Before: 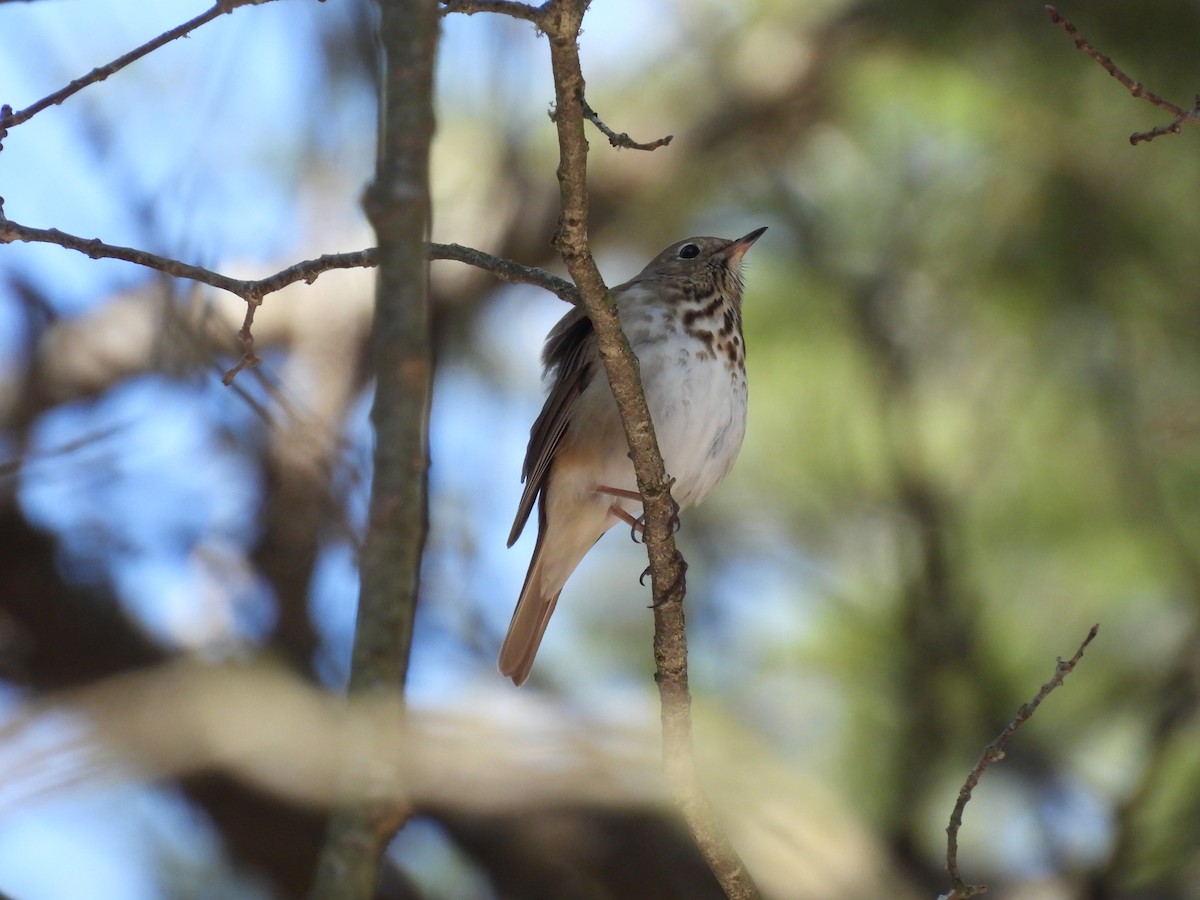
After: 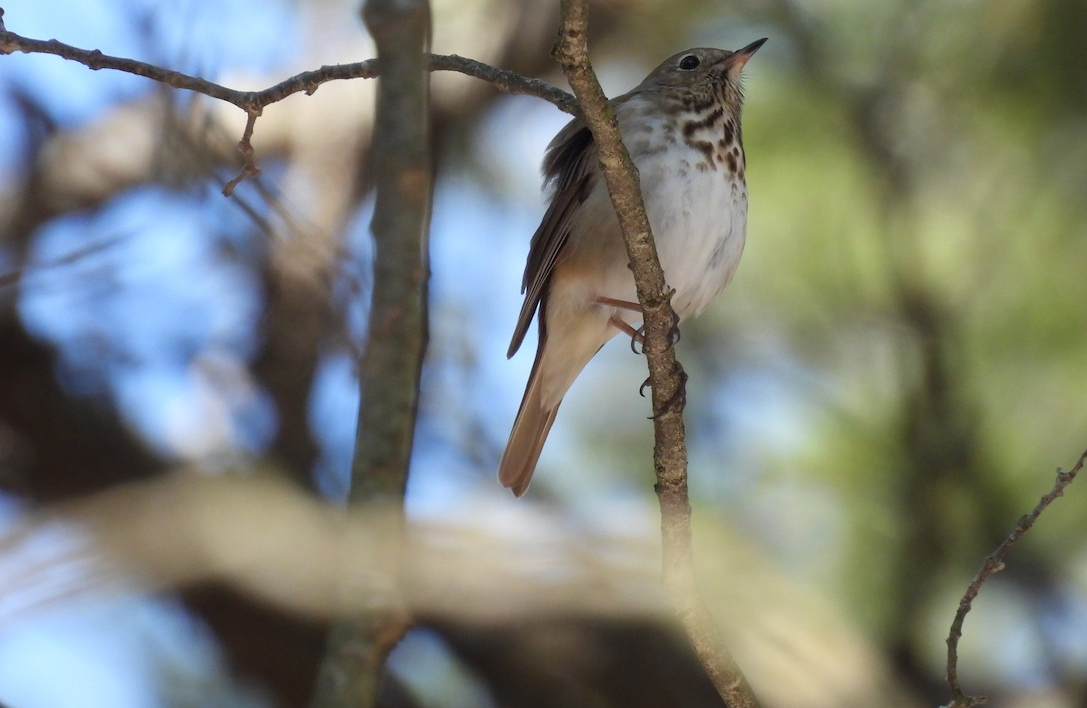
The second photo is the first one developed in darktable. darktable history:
crop: top 21.017%, right 9.414%, bottom 0.289%
